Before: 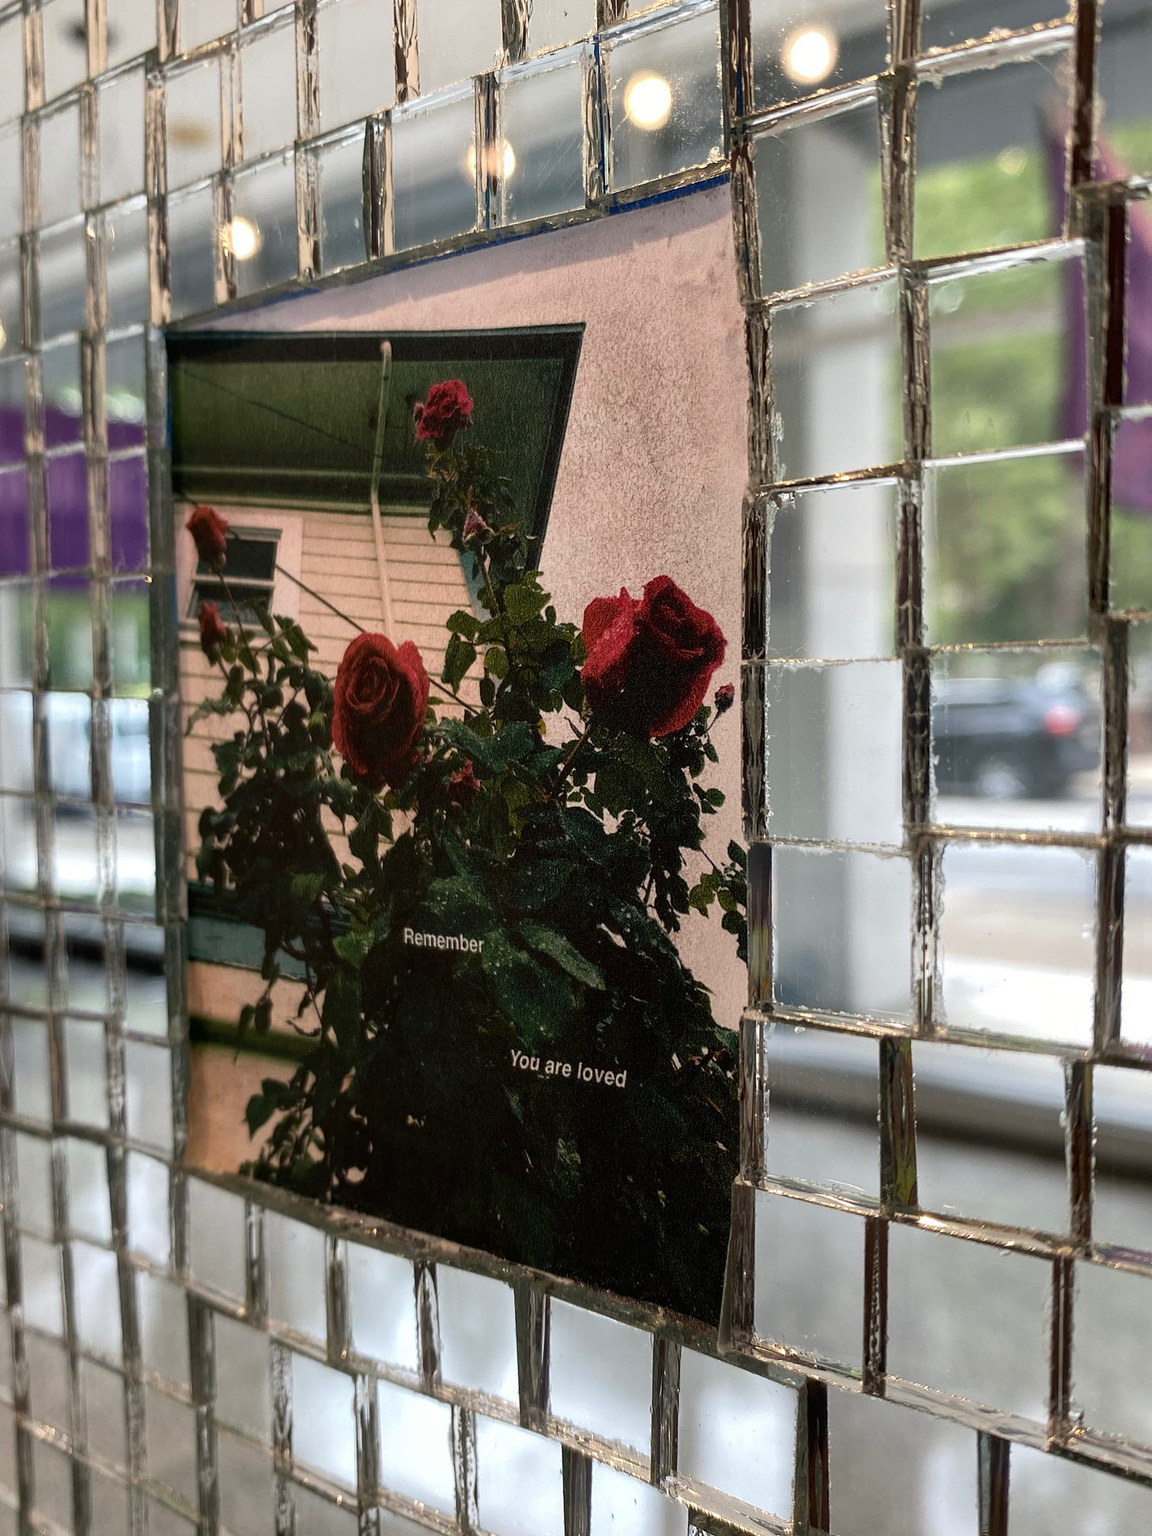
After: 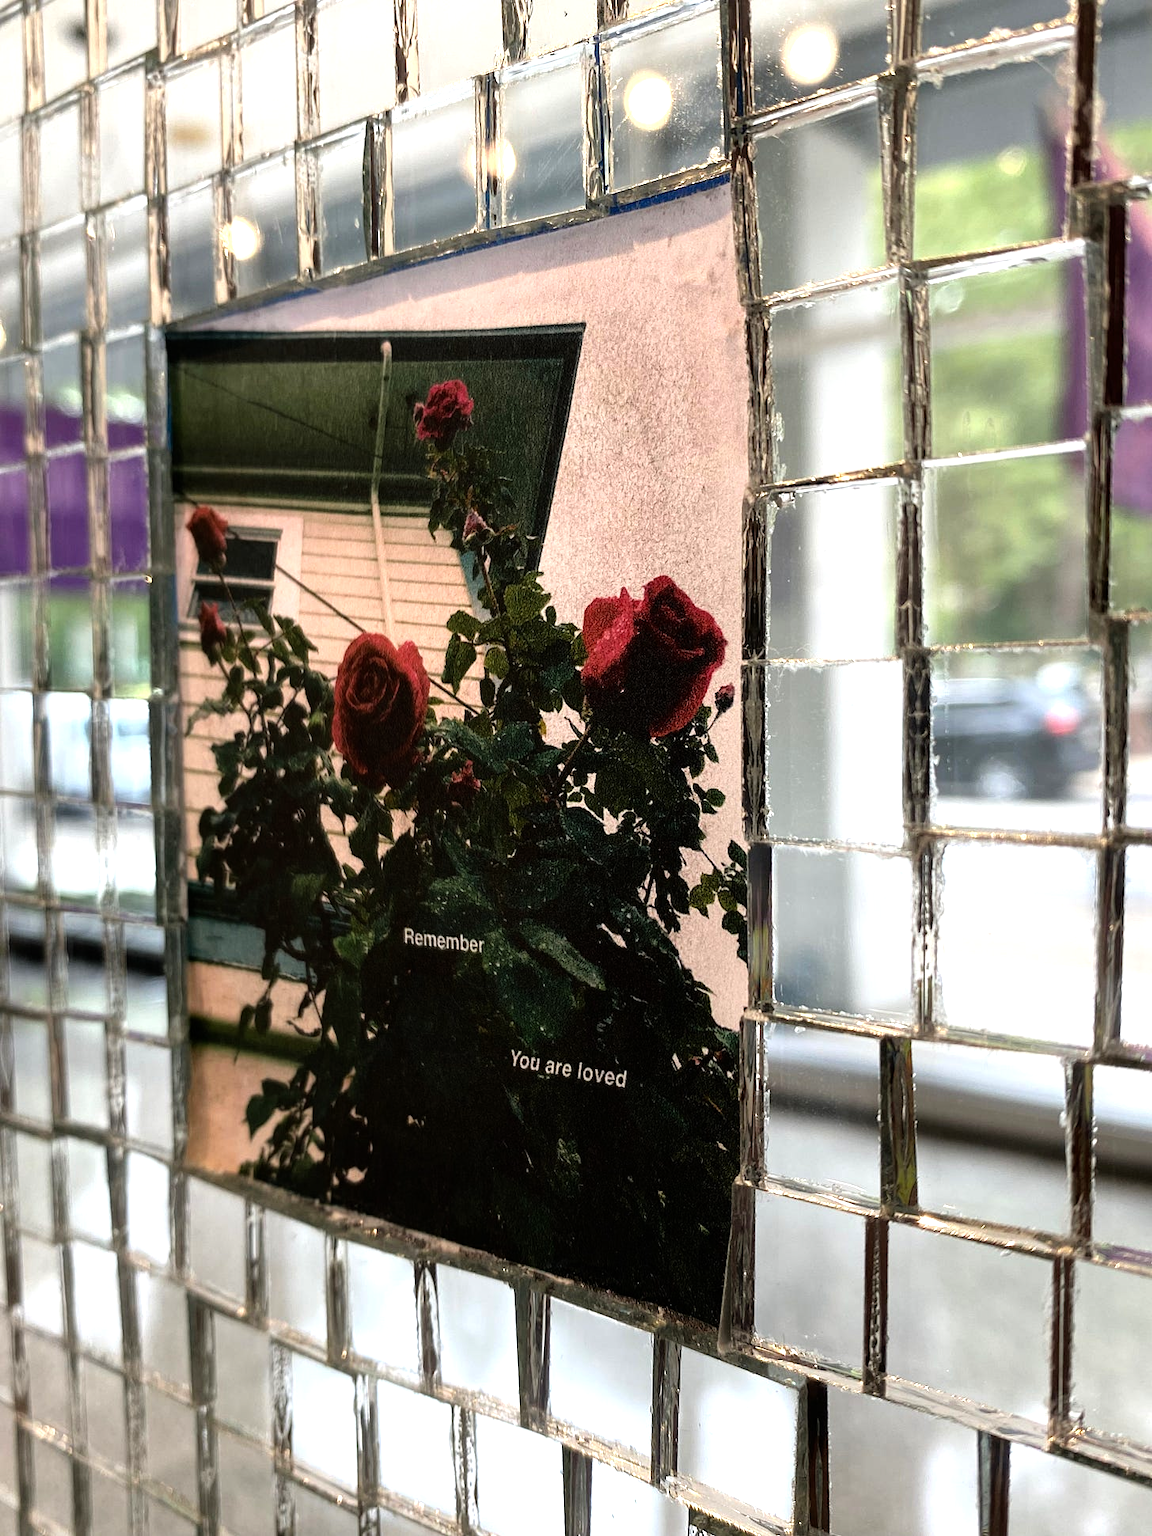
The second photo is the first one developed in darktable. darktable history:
tone equalizer: -8 EV -0.745 EV, -7 EV -0.68 EV, -6 EV -0.574 EV, -5 EV -0.395 EV, -3 EV 0.381 EV, -2 EV 0.6 EV, -1 EV 0.679 EV, +0 EV 0.731 EV
